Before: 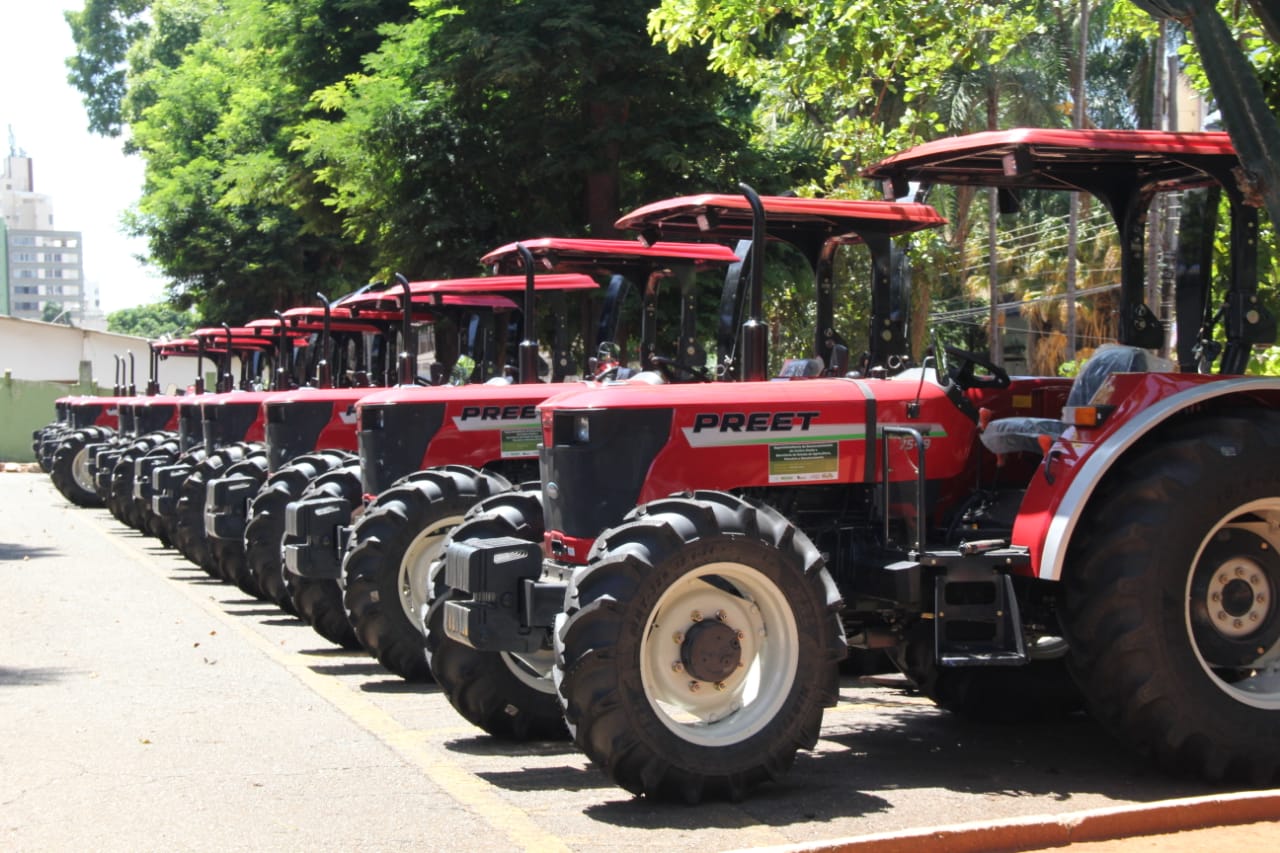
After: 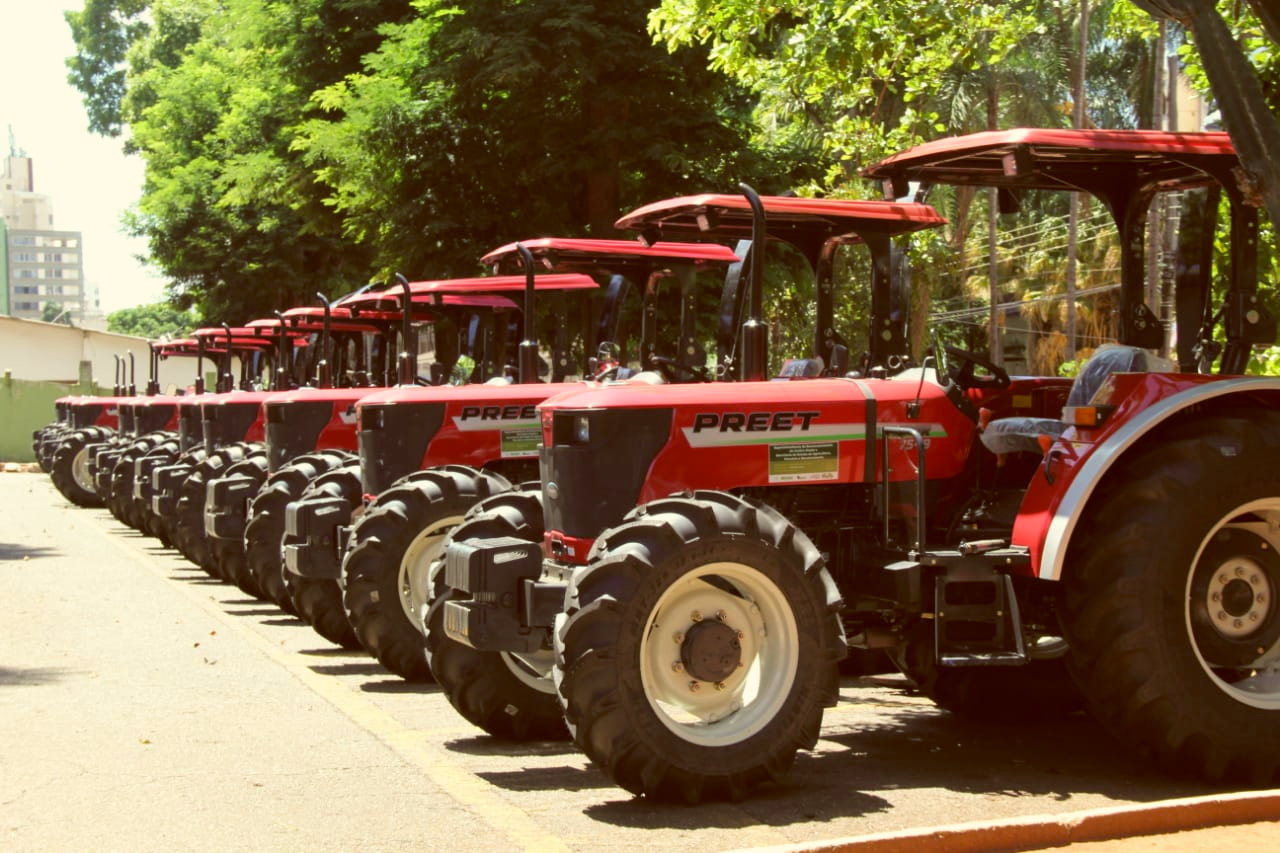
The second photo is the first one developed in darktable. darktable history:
color balance: lift [1.001, 1.007, 1, 0.993], gamma [1.023, 1.026, 1.01, 0.974], gain [0.964, 1.059, 1.073, 0.927]
velvia: on, module defaults
